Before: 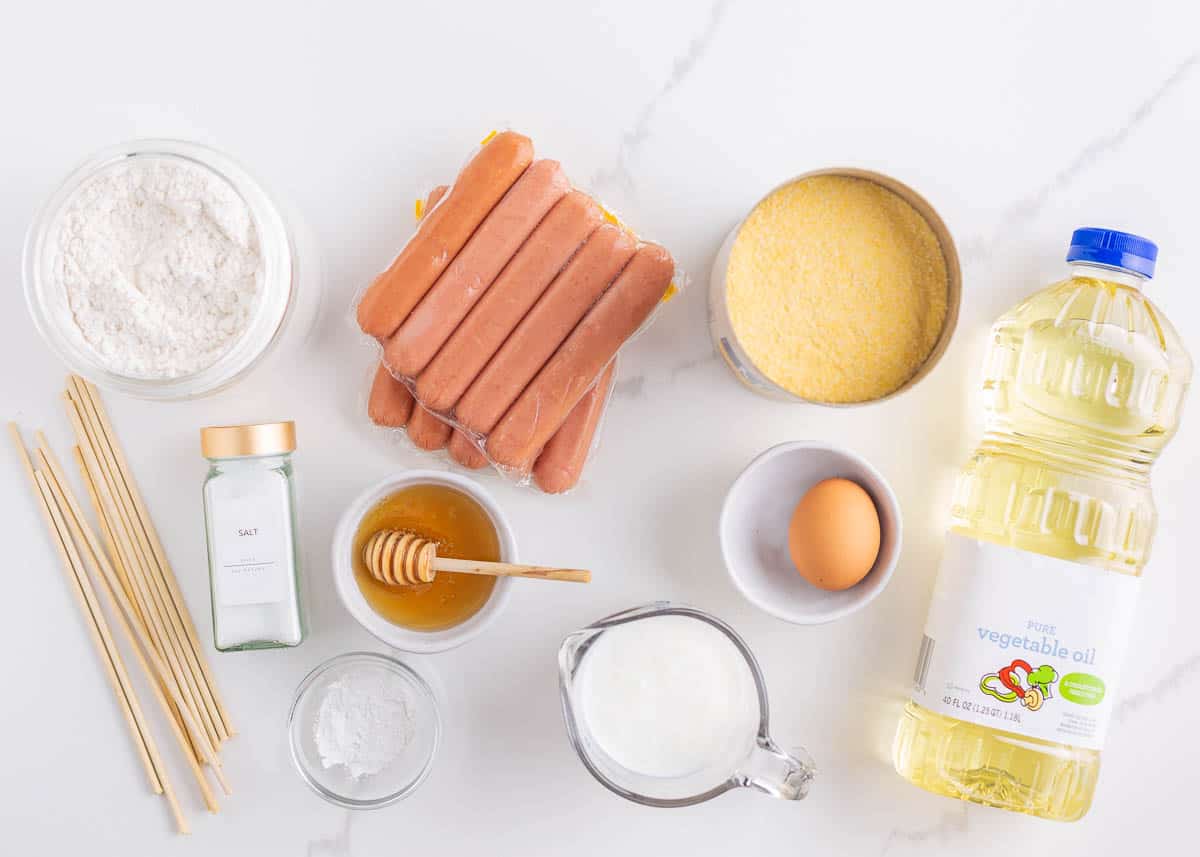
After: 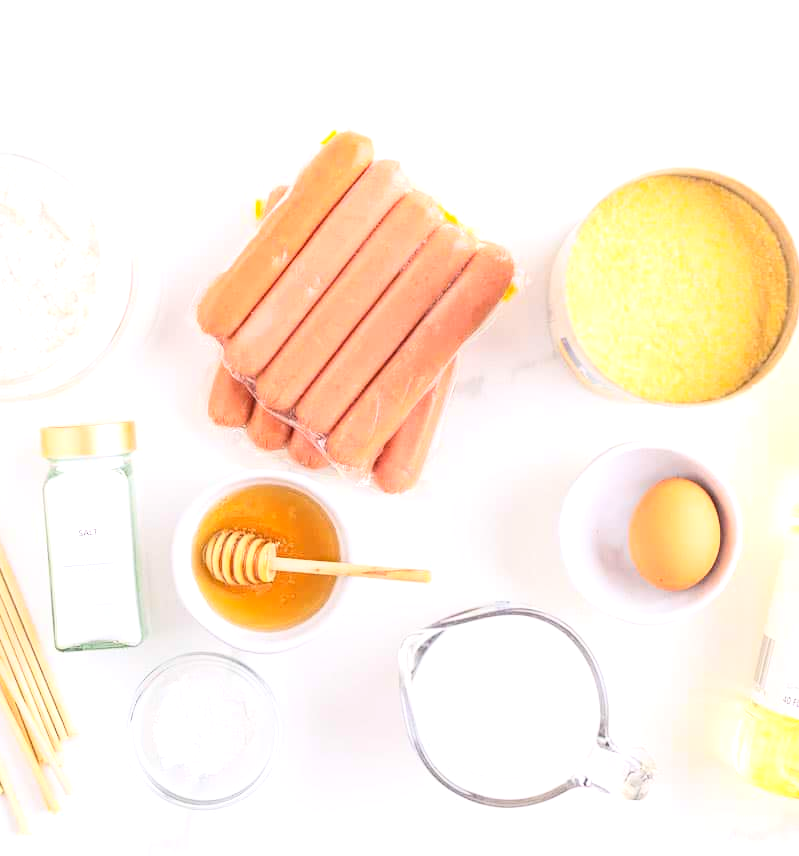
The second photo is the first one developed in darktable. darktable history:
exposure: exposure 0.6 EV, compensate highlight preservation false
contrast brightness saturation: contrast 0.2, brightness 0.15, saturation 0.14
crop and rotate: left 13.409%, right 19.924%
